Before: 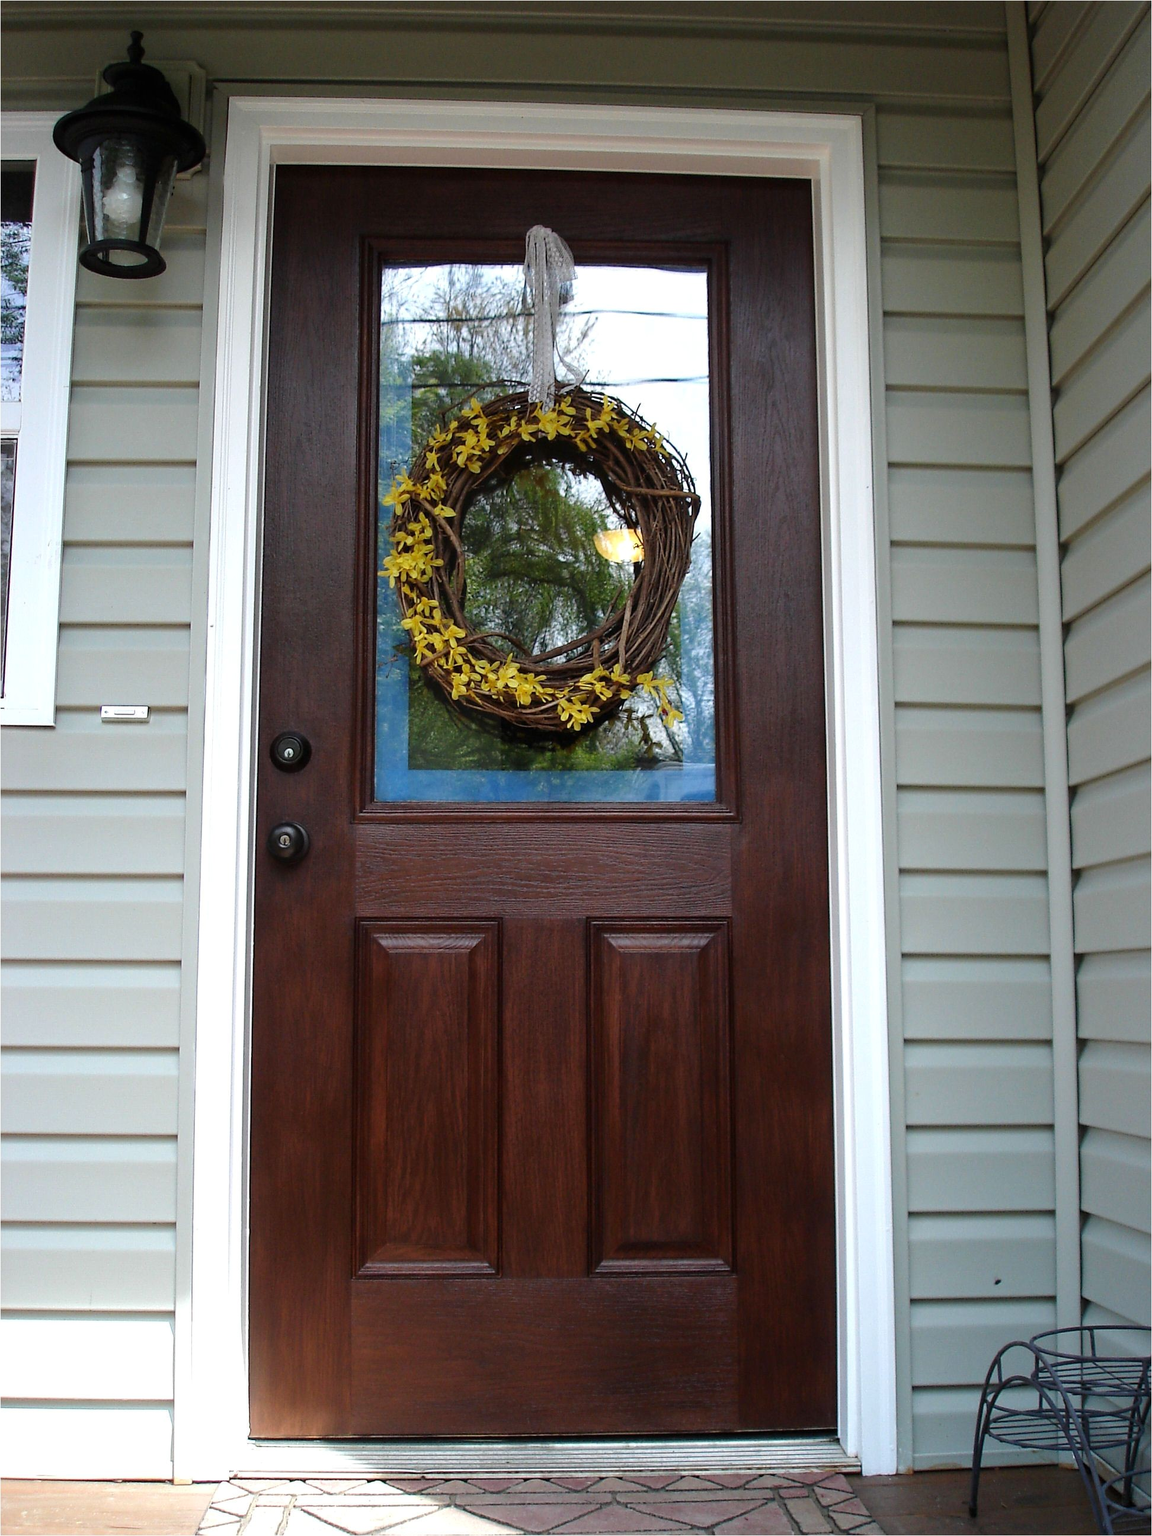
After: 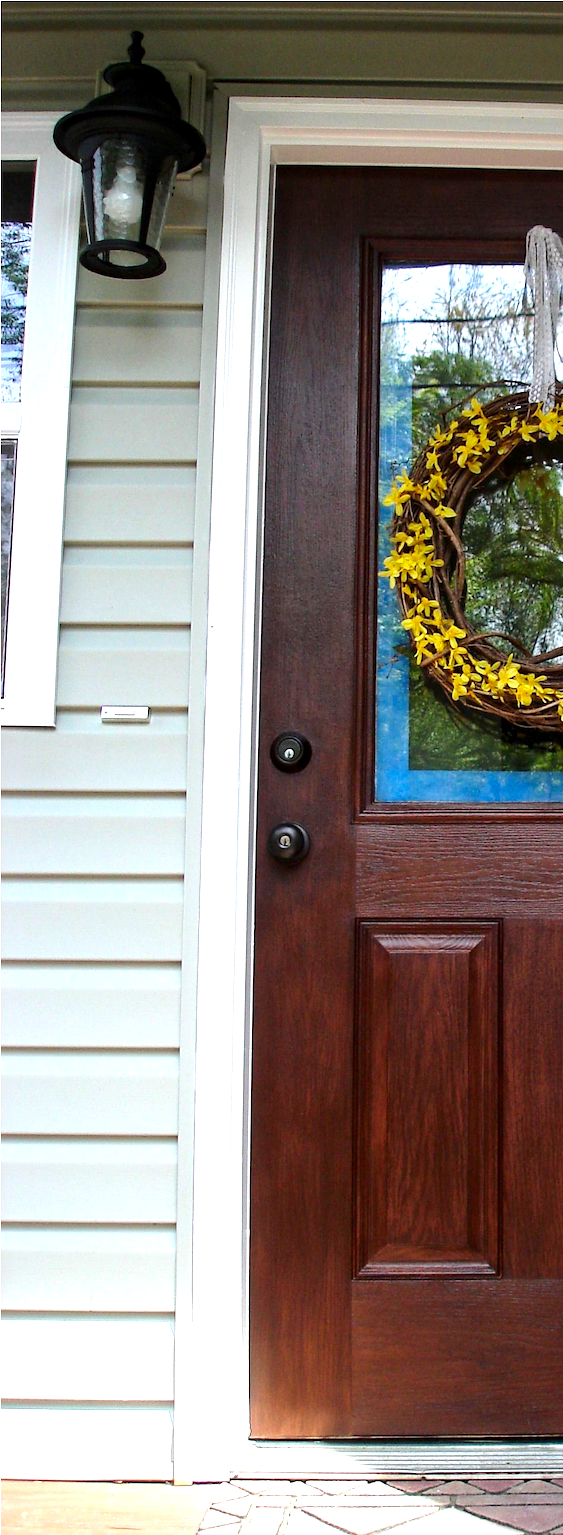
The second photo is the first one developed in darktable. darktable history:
shadows and highlights: shadows 13.24, white point adjustment 1.19, highlights -1.38, soften with gaussian
contrast brightness saturation: contrast 0.09, saturation 0.281
crop and rotate: left 0.038%, top 0%, right 51.049%
exposure: exposure 0.52 EV, compensate exposure bias true, compensate highlight preservation false
local contrast: mode bilateral grid, contrast 30, coarseness 25, midtone range 0.2
